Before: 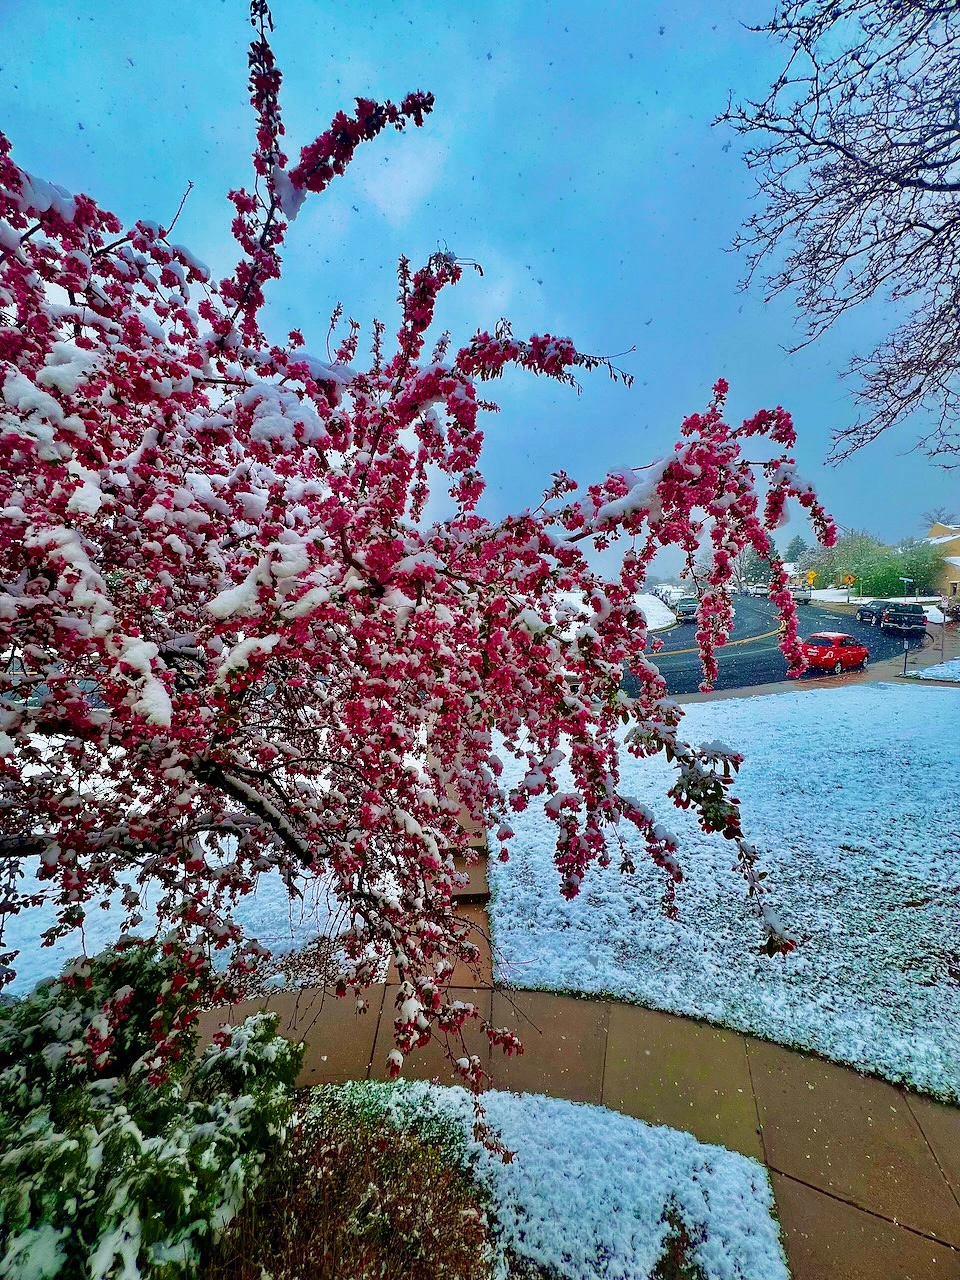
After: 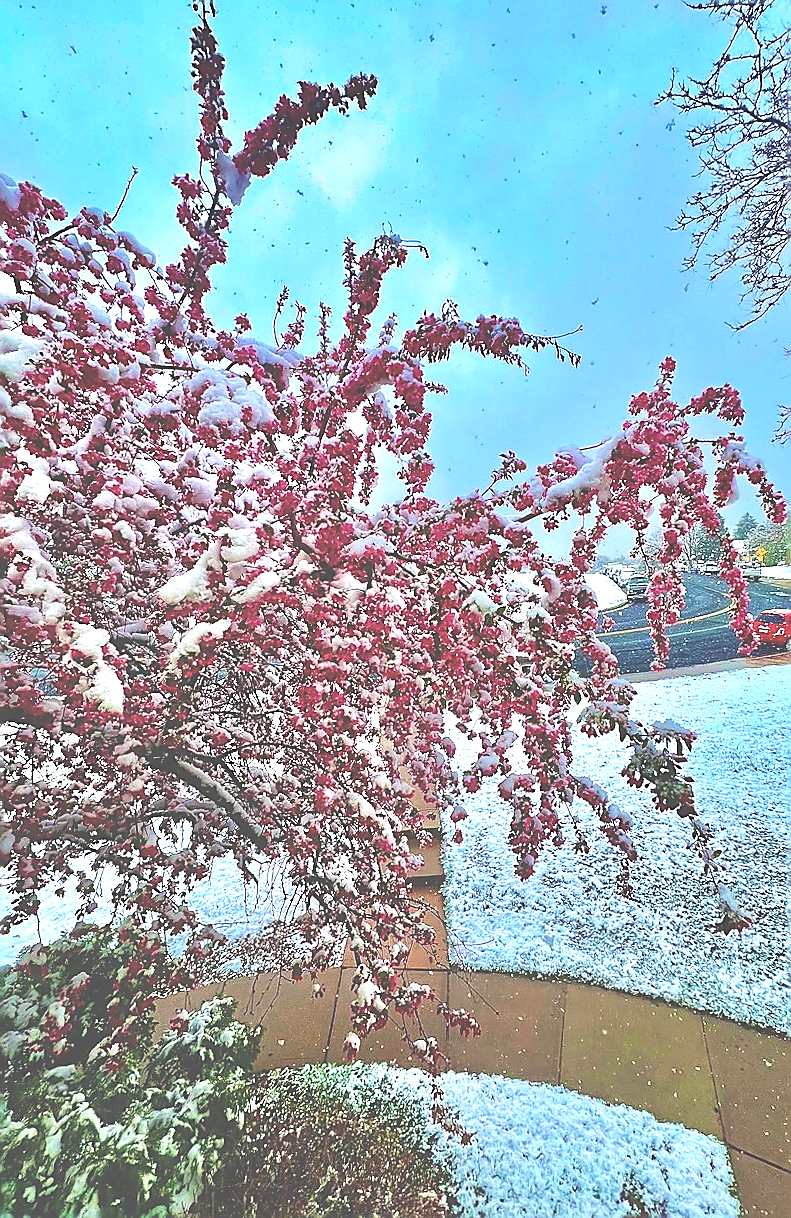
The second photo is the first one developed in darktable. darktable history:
velvia: on, module defaults
local contrast: highlights 217%, shadows 128%, detail 140%, midtone range 0.26
exposure: black level correction -0.087, compensate highlight preservation false
crop and rotate: angle 0.842°, left 4.271%, top 0.494%, right 11.671%, bottom 2.419%
haze removal: compatibility mode true, adaptive false
contrast brightness saturation: contrast 0.197, brightness 0.163, saturation 0.219
sharpen: radius 1.407, amount 1.233, threshold 0.638
